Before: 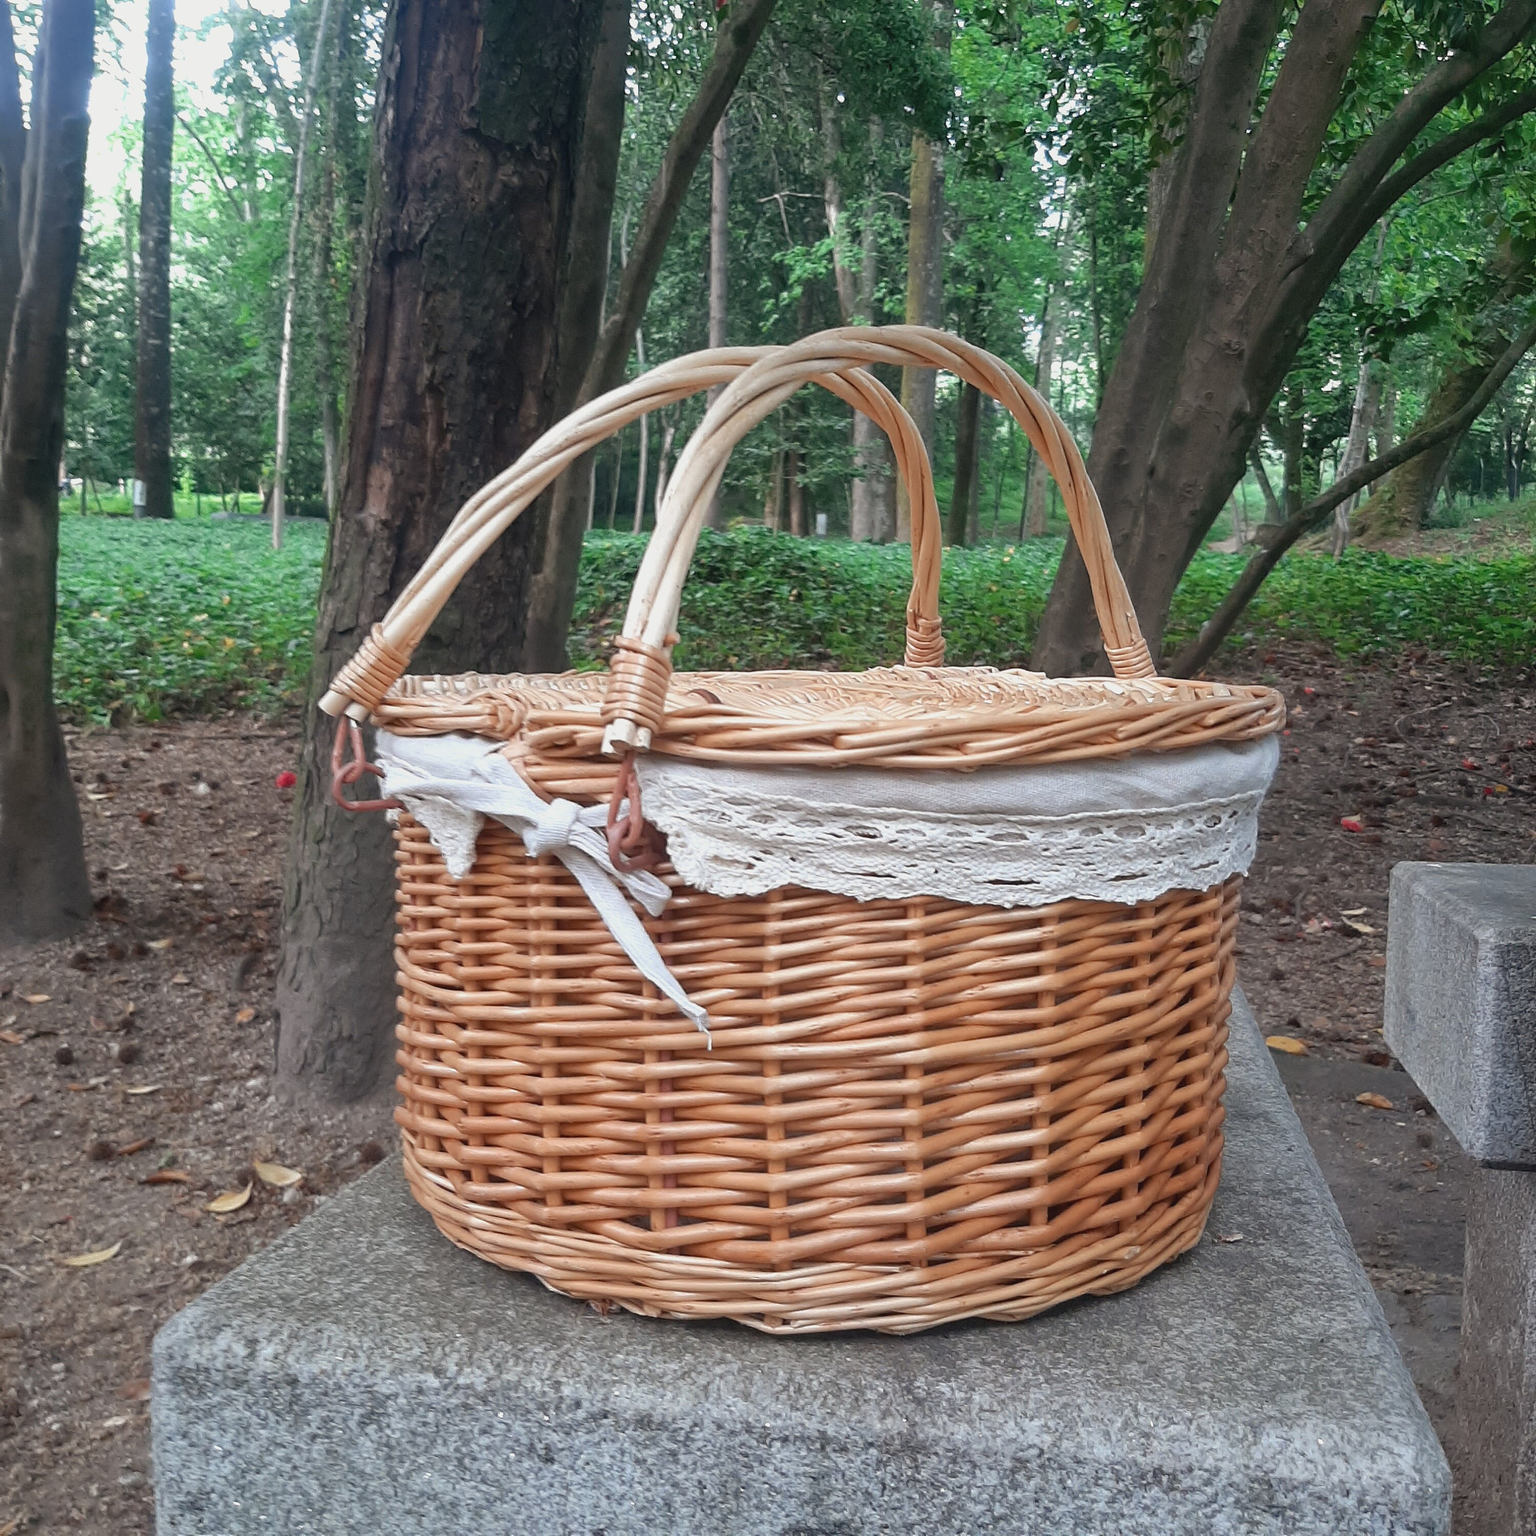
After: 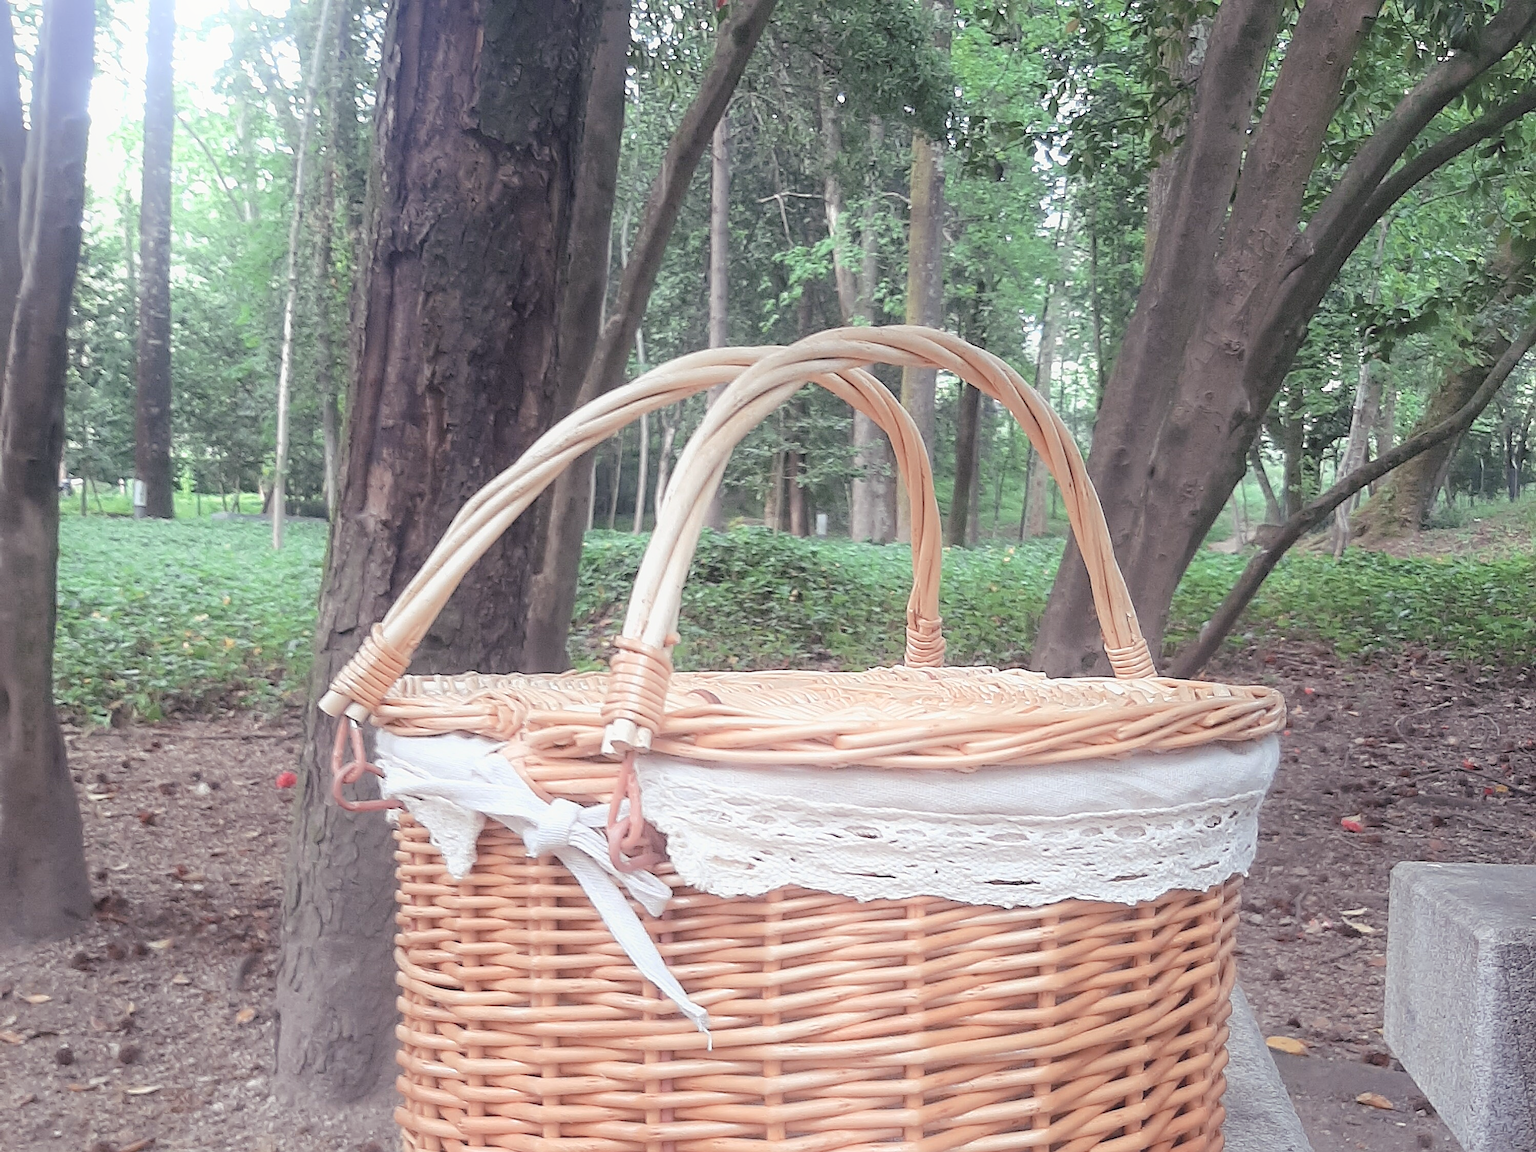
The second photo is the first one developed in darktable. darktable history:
sharpen: on, module defaults
shadows and highlights: shadows -41.85, highlights 63.71, soften with gaussian
local contrast: mode bilateral grid, contrast 15, coarseness 36, detail 105%, midtone range 0.2
crop: bottom 24.98%
contrast brightness saturation: brightness 0.27
color balance rgb: shadows lift › chroma 6.077%, shadows lift › hue 303.72°, linear chroma grading › shadows -2.434%, linear chroma grading › highlights -14.082%, linear chroma grading › global chroma -9.354%, linear chroma grading › mid-tones -9.994%, perceptual saturation grading › global saturation 0.13%, global vibrance 2.334%
